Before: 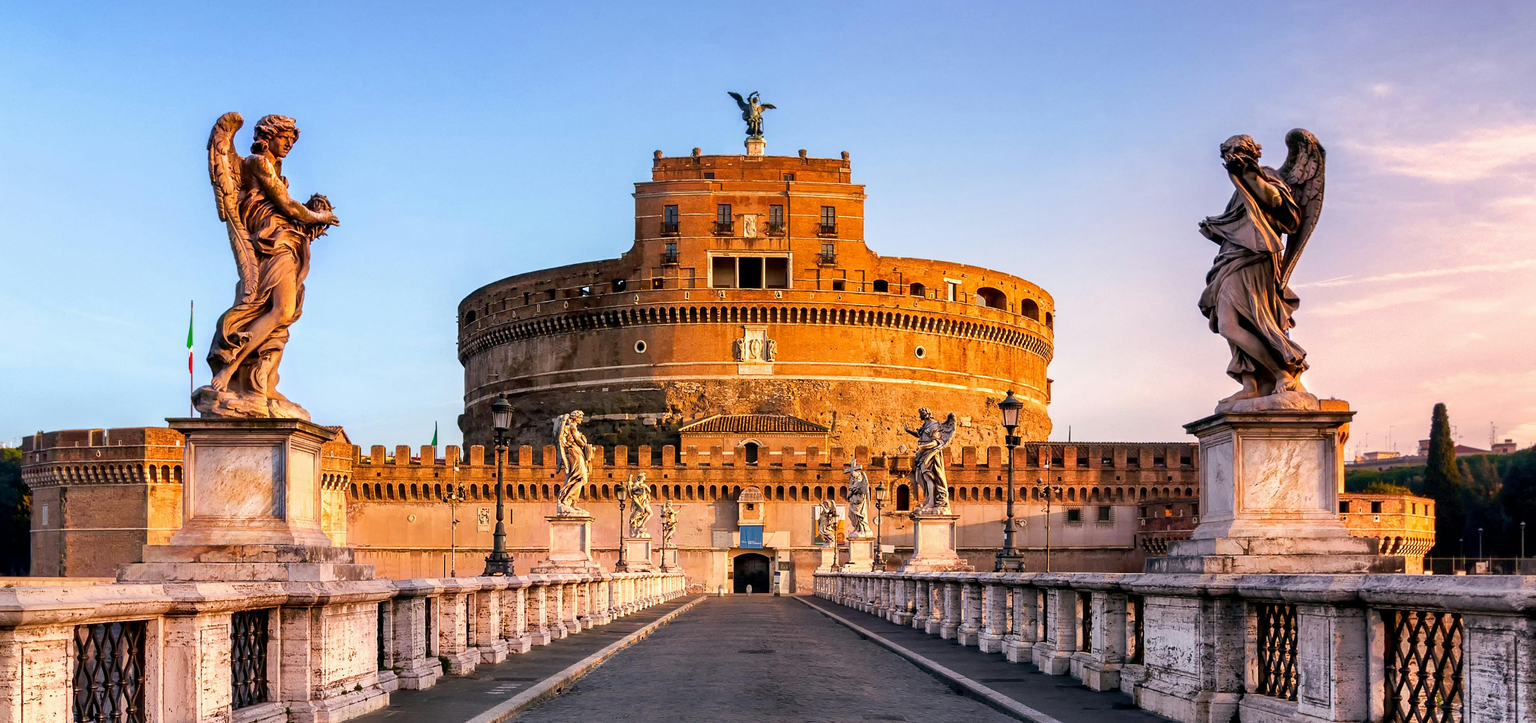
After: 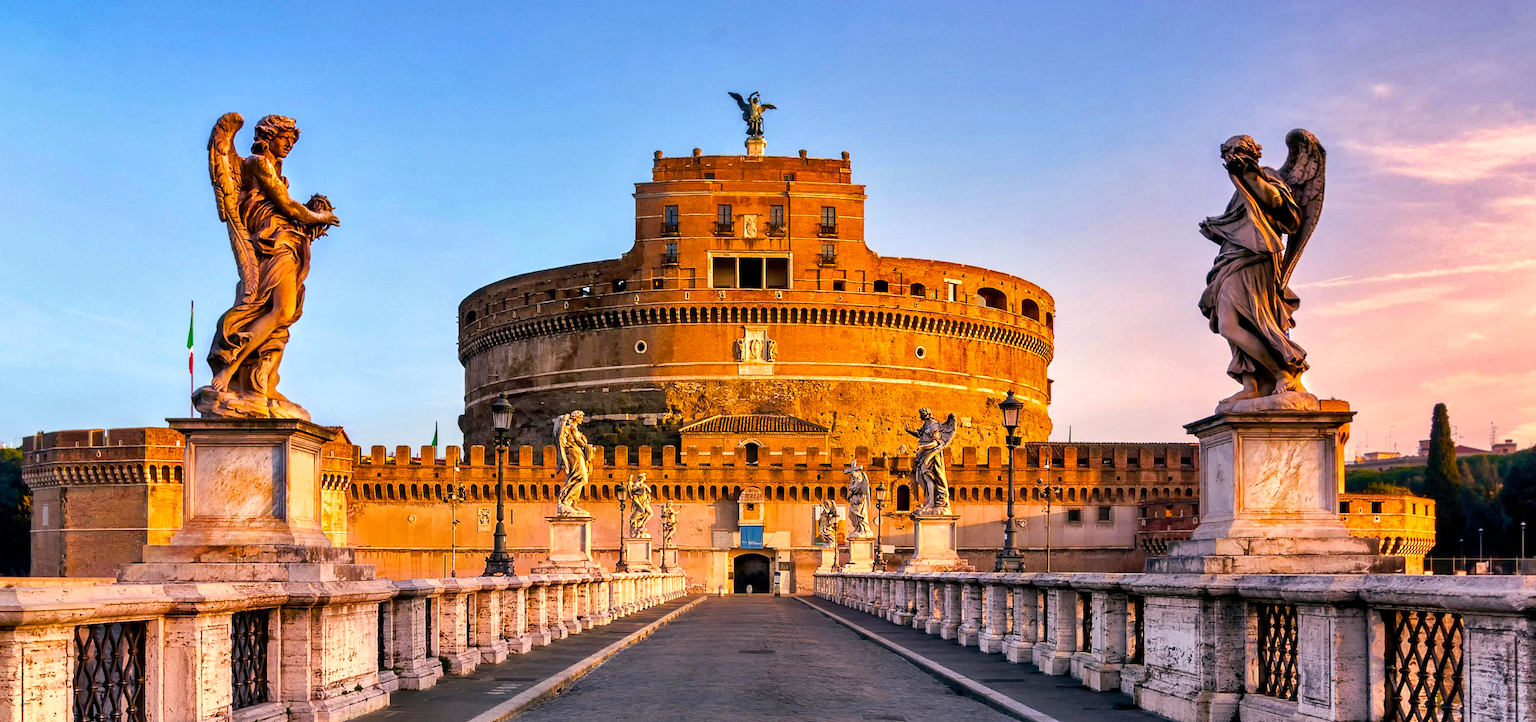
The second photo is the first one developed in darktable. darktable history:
color balance rgb: highlights gain › luminance 7.179%, highlights gain › chroma 0.928%, highlights gain › hue 50.04°, perceptual saturation grading › global saturation 19.631%, global vibrance 20%
shadows and highlights: low approximation 0.01, soften with gaussian
